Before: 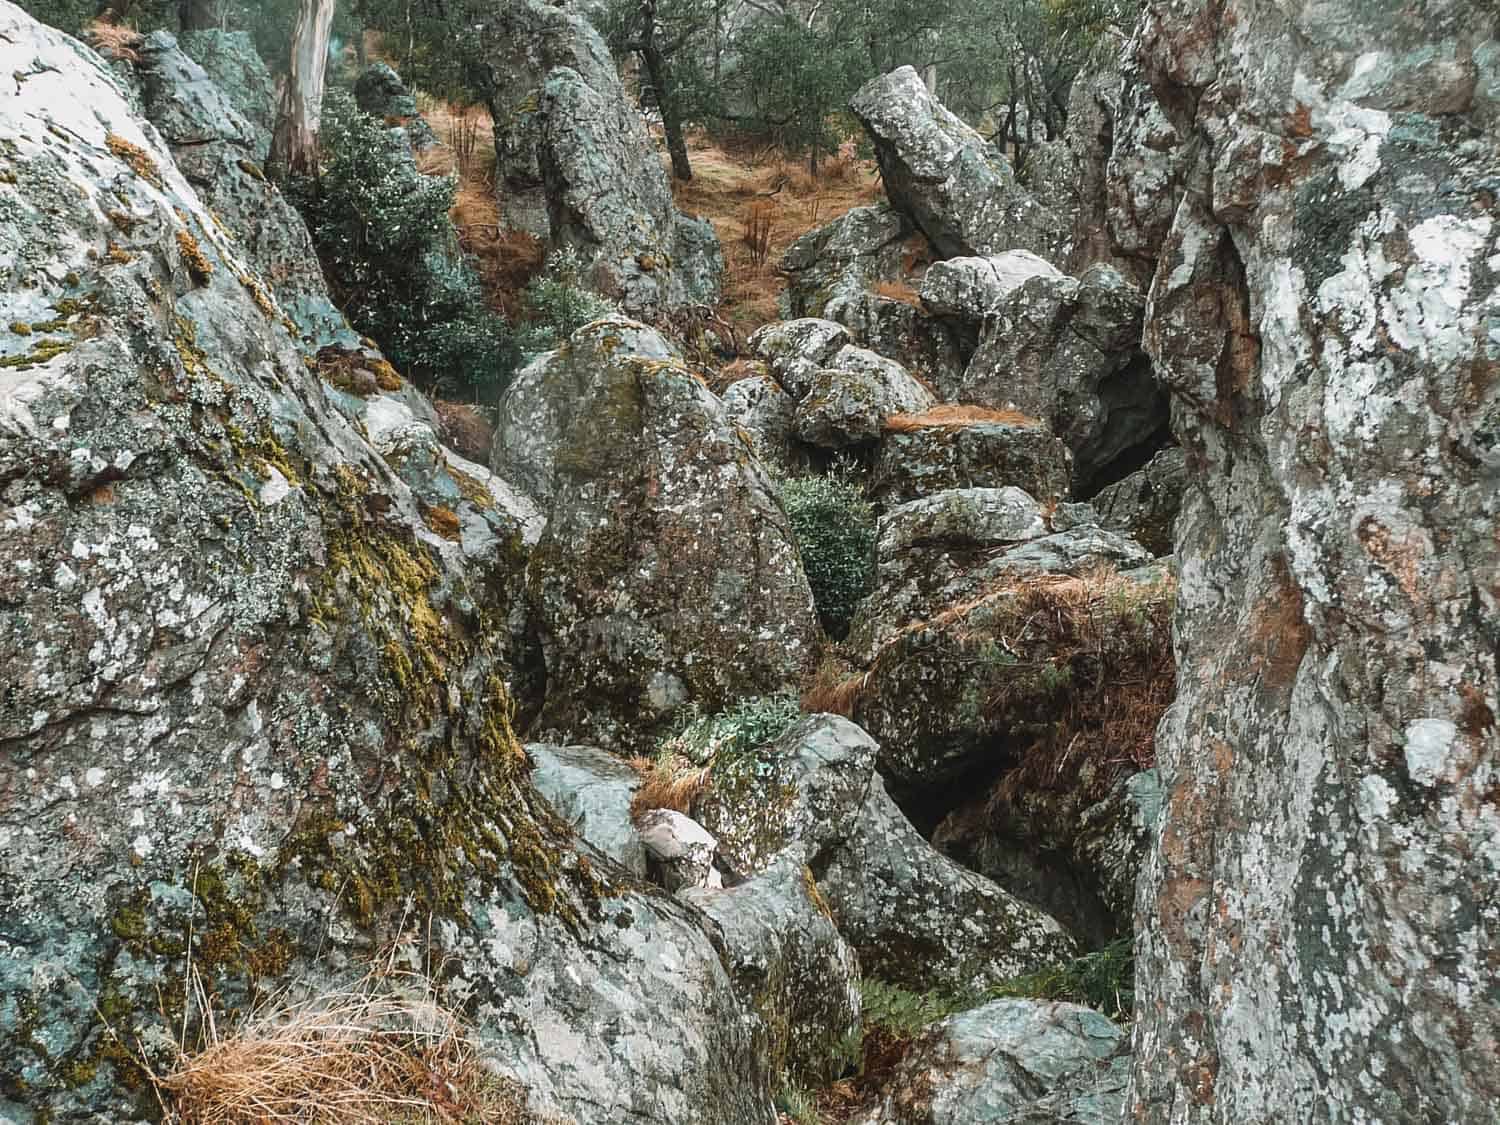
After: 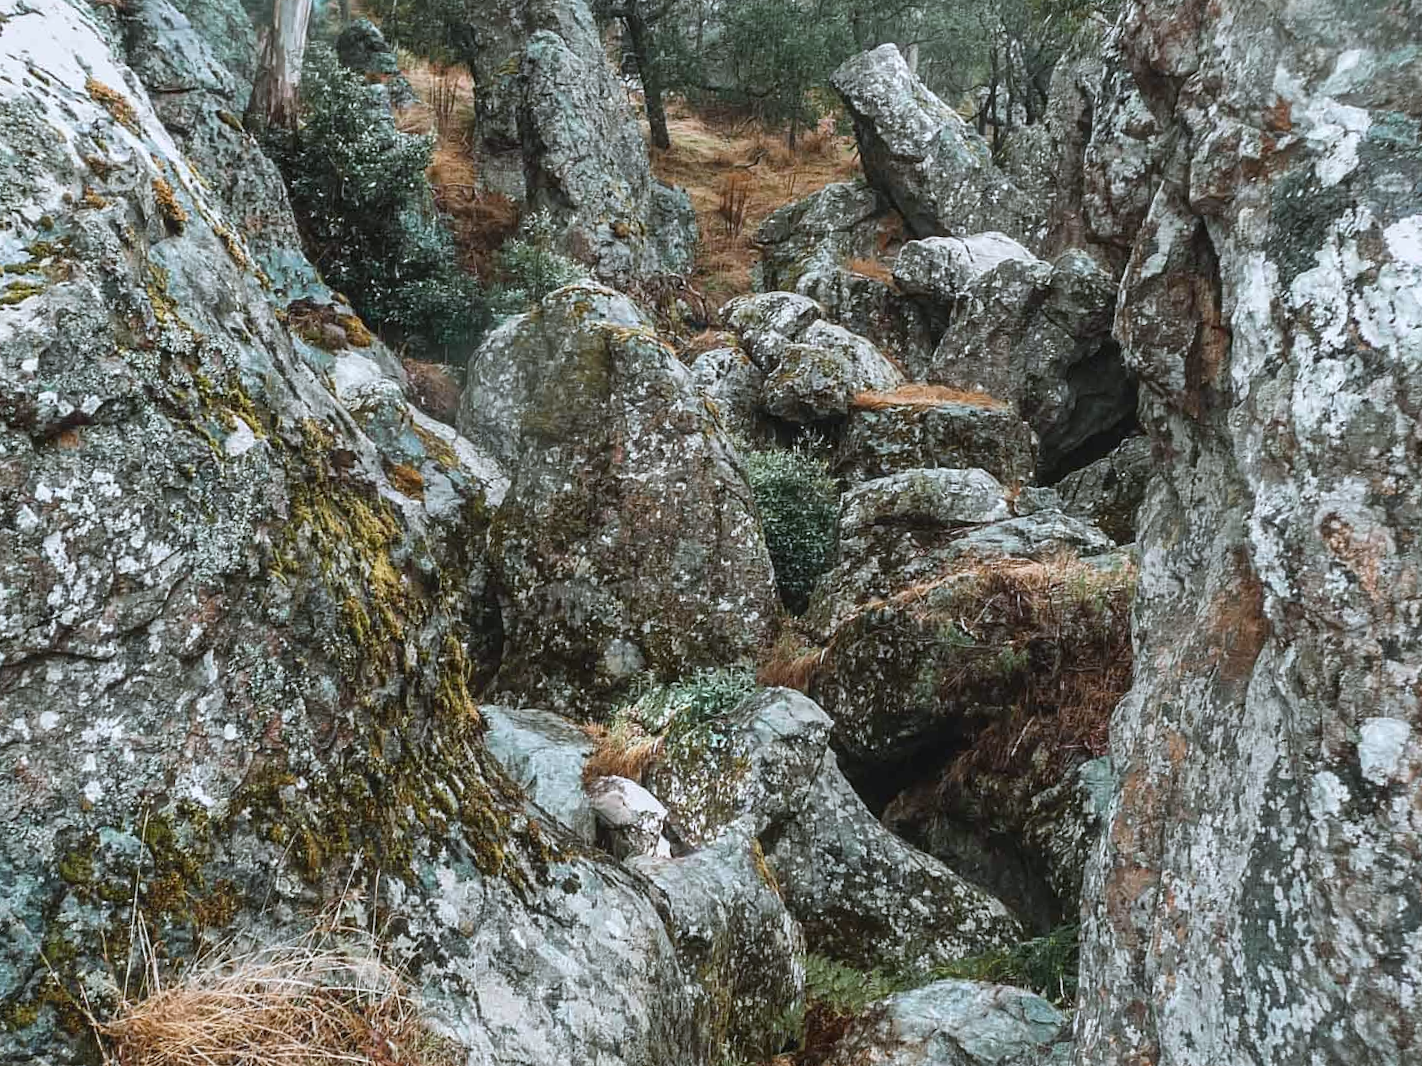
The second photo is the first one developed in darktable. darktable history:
white balance: red 0.967, blue 1.049
crop and rotate: angle -2.38°
